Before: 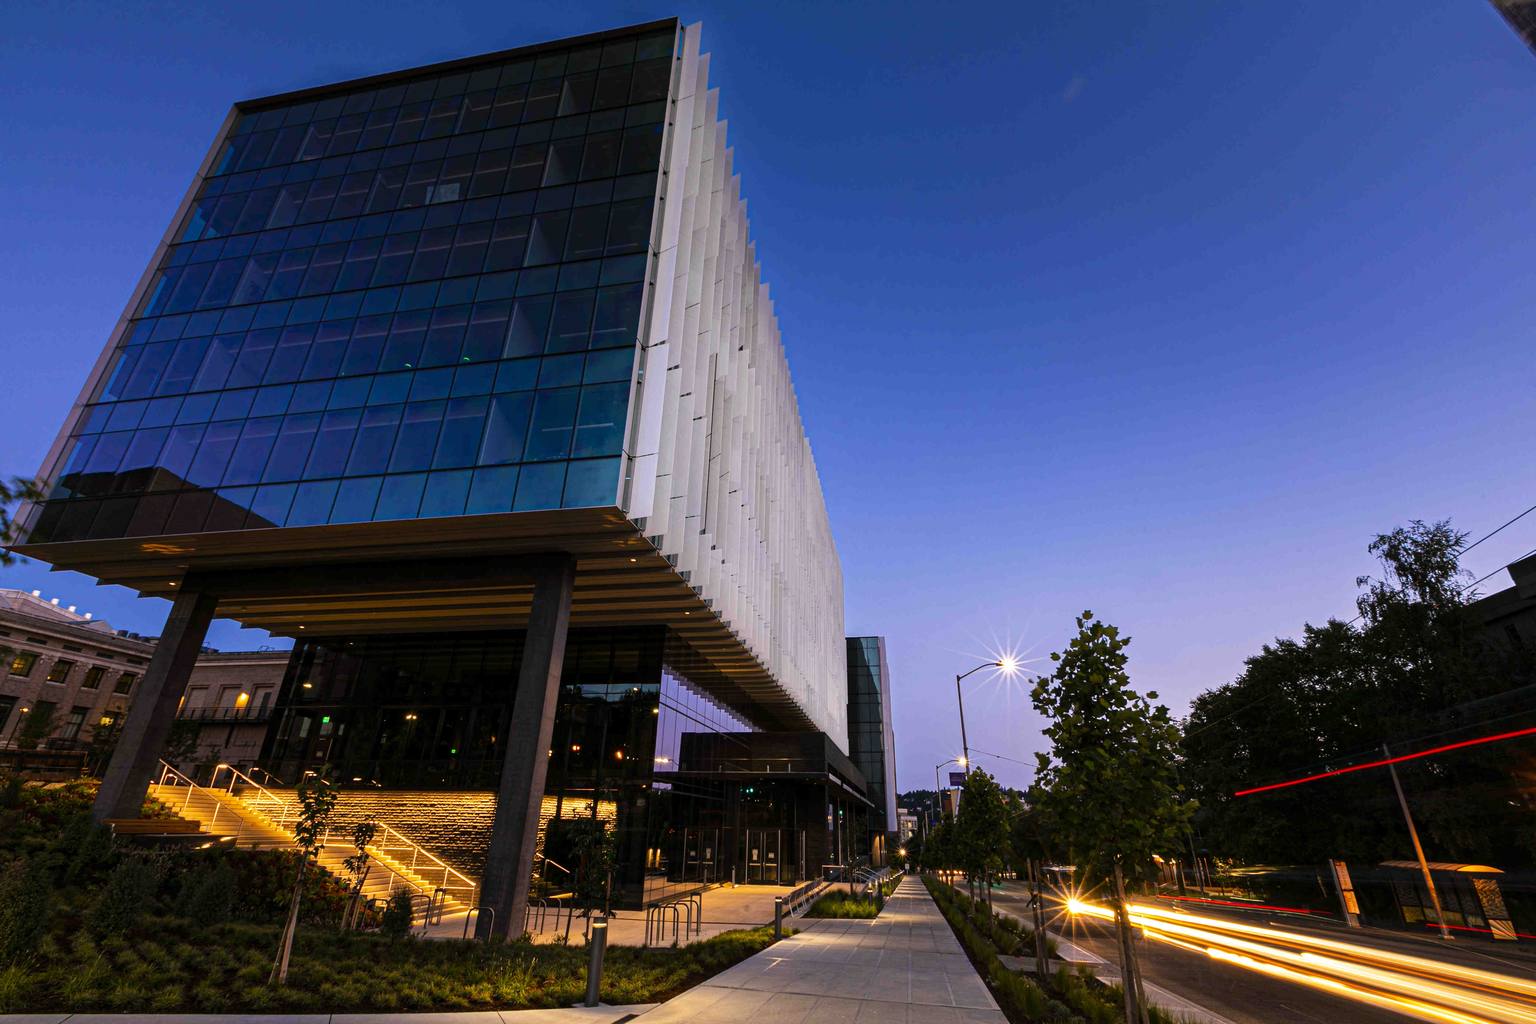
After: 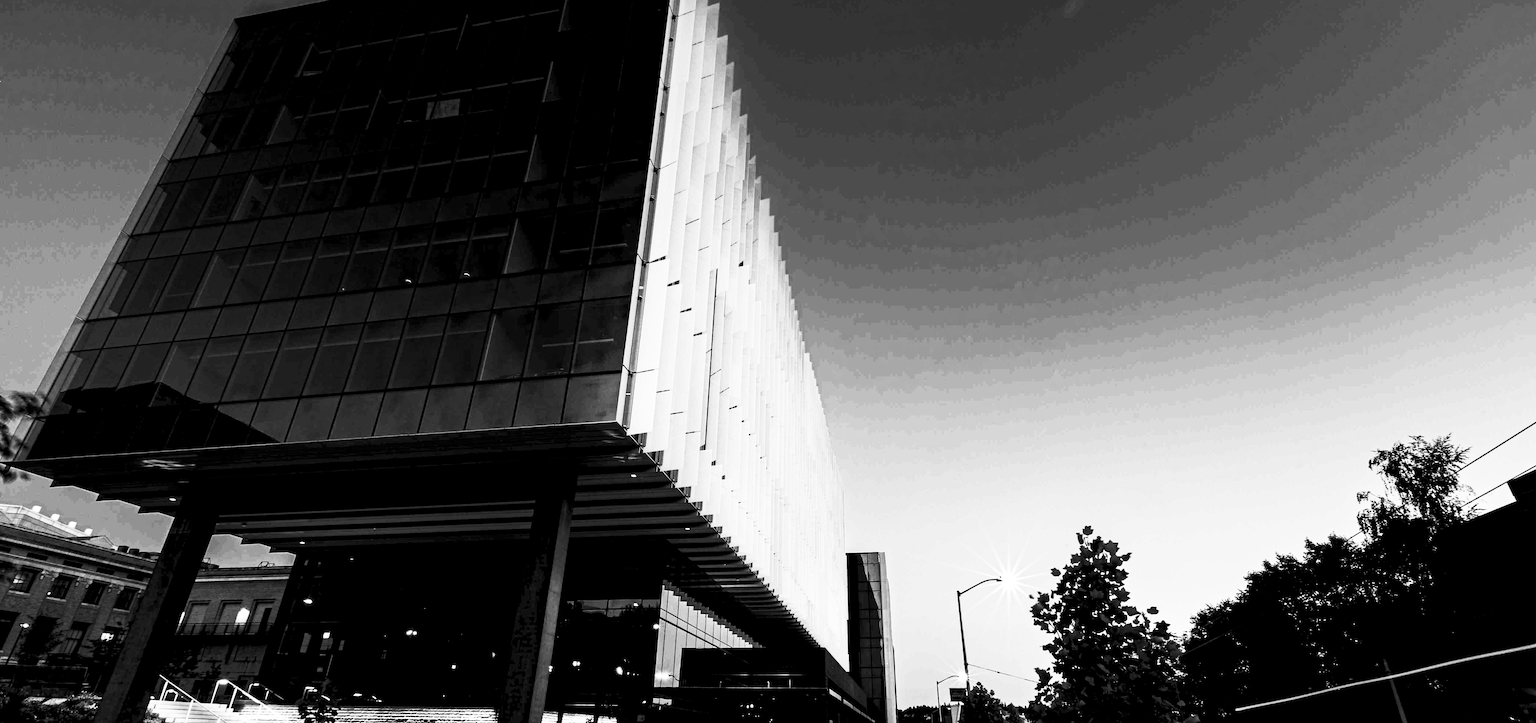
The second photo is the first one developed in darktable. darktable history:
contrast brightness saturation: contrast 0.53, brightness 0.47, saturation -1
color balance rgb: shadows lift › luminance -21.66%, shadows lift › chroma 6.57%, shadows lift › hue 270°, power › chroma 0.68%, power › hue 60°, highlights gain › luminance 6.08%, highlights gain › chroma 1.33%, highlights gain › hue 90°, global offset › luminance -0.87%, perceptual saturation grading › global saturation 26.86%, perceptual saturation grading › highlights -28.39%, perceptual saturation grading › mid-tones 15.22%, perceptual saturation grading › shadows 33.98%, perceptual brilliance grading › highlights 10%, perceptual brilliance grading › mid-tones 5%
crop and rotate: top 8.293%, bottom 20.996%
